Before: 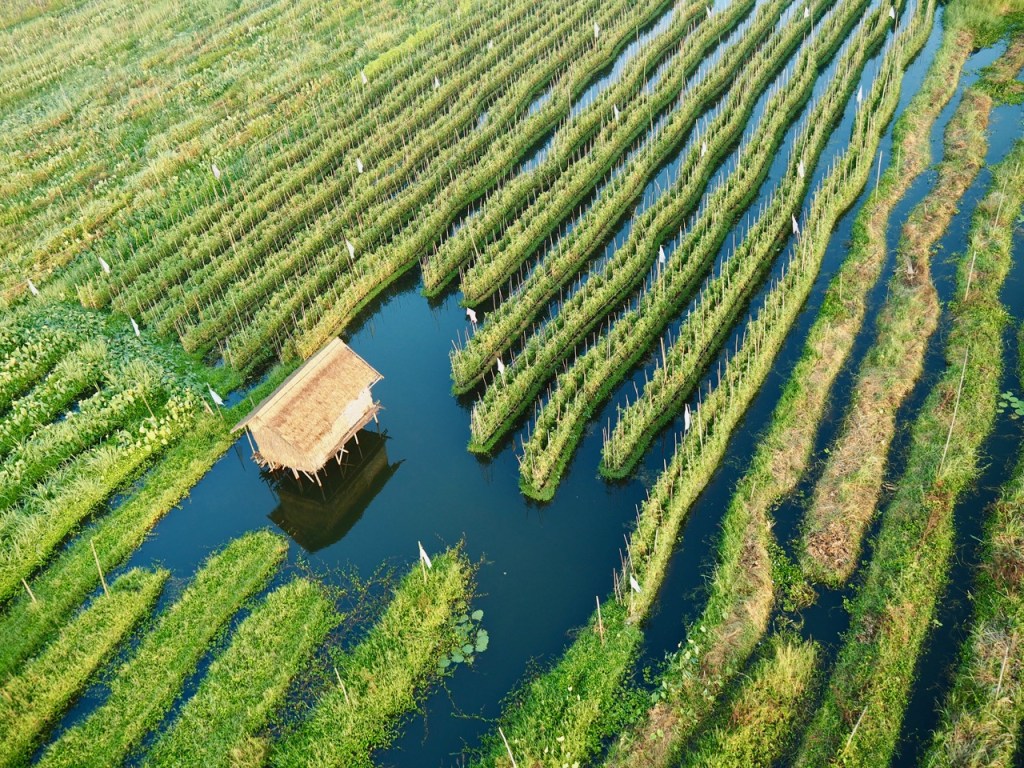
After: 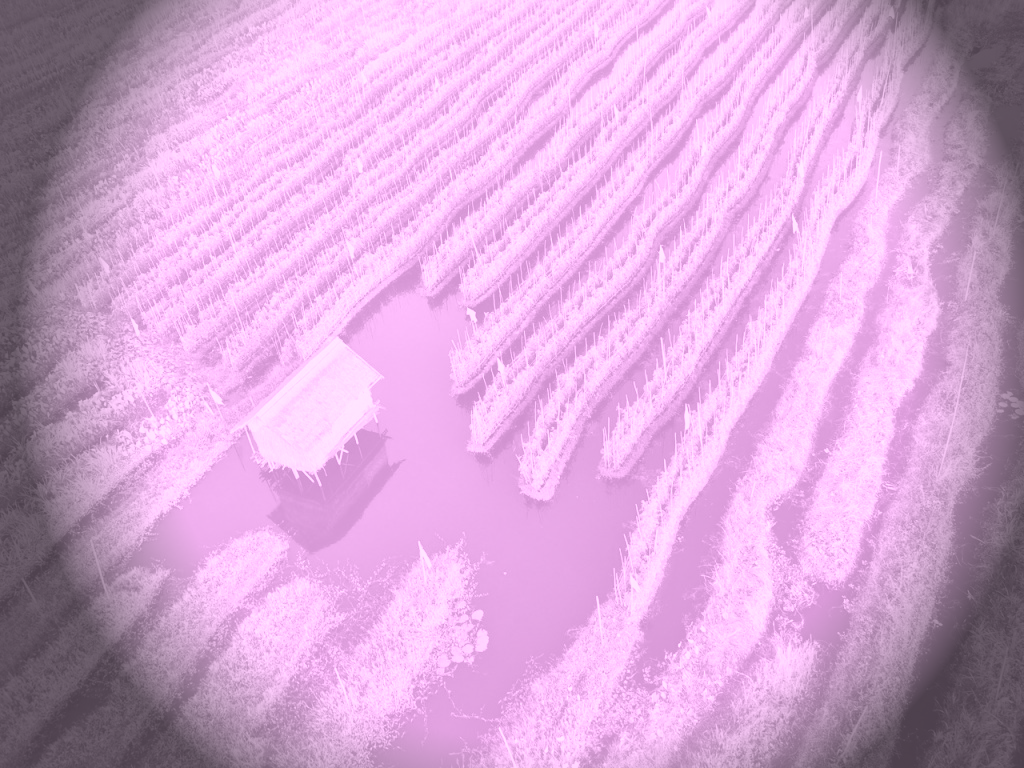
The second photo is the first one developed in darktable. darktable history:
local contrast: mode bilateral grid, contrast 20, coarseness 50, detail 171%, midtone range 0.2
vignetting: fall-off start 76.42%, fall-off radius 27.36%, brightness -0.872, center (0.037, -0.09), width/height ratio 0.971
colorize: hue 331.2°, saturation 75%, source mix 30.28%, lightness 70.52%, version 1
